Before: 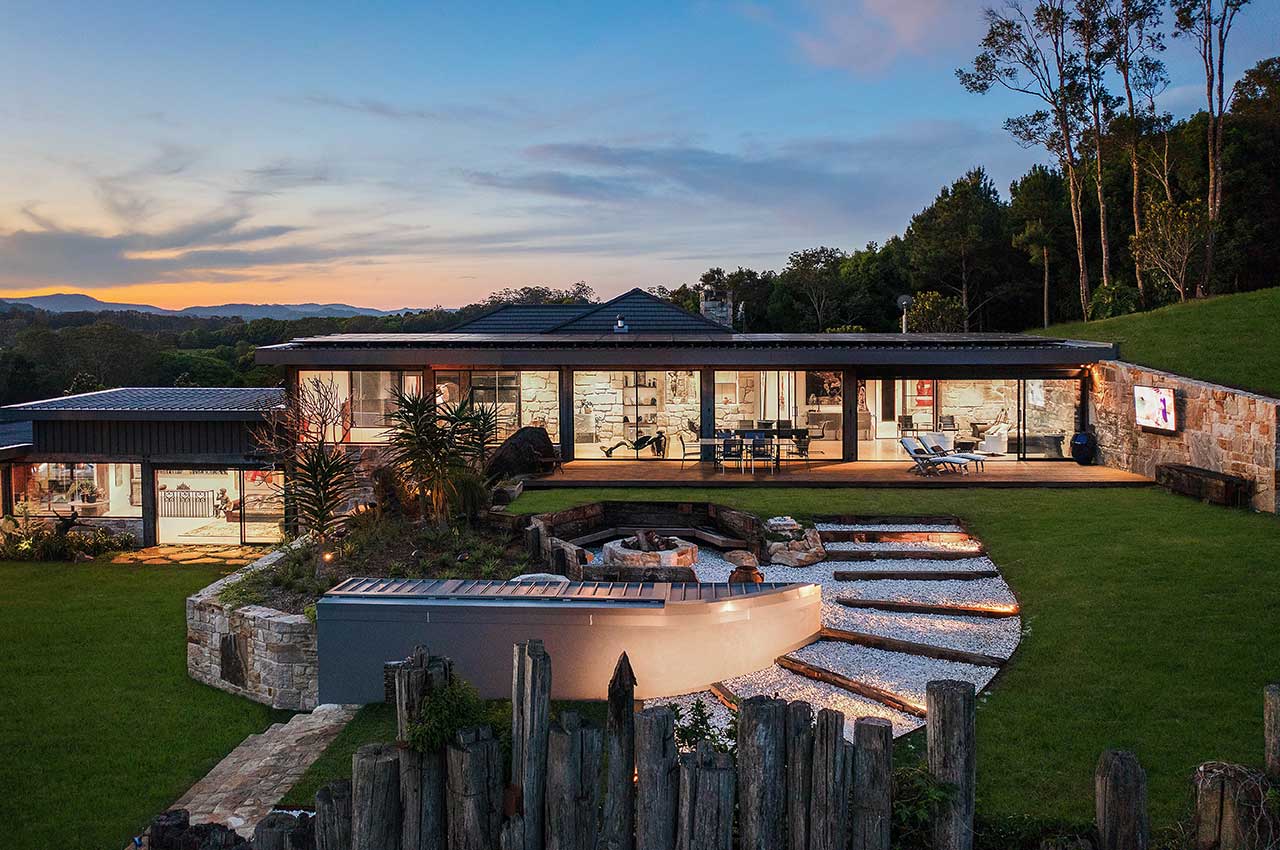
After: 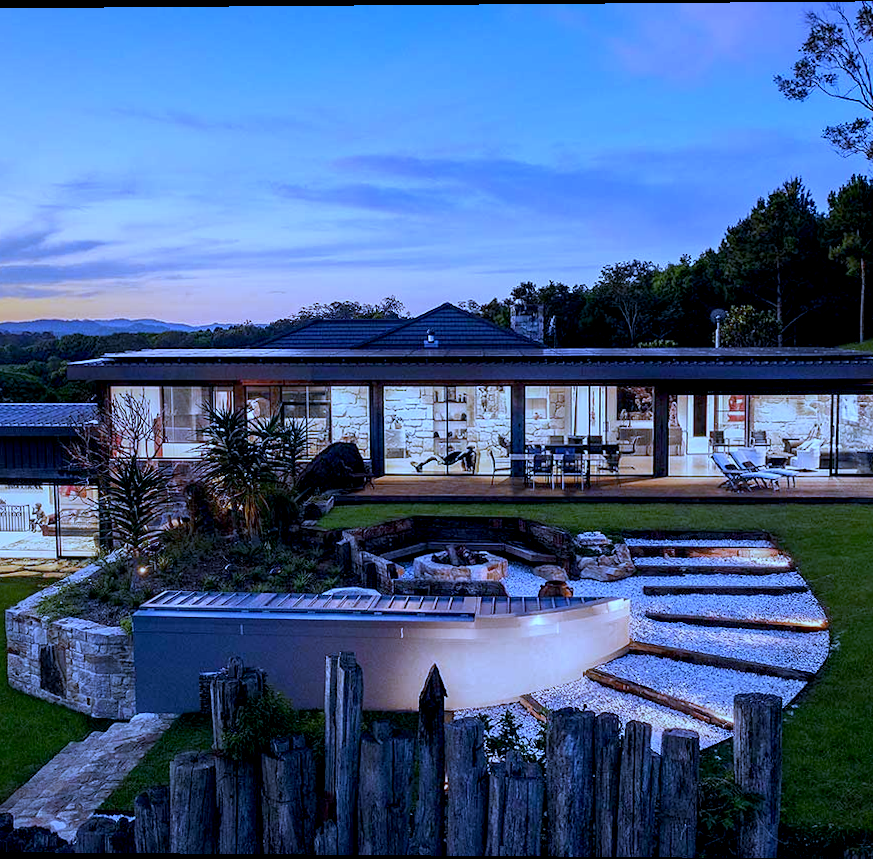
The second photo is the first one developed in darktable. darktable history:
crop and rotate: left 15.055%, right 18.278%
exposure: black level correction 0.009, compensate highlight preservation false
rotate and perspective: lens shift (vertical) 0.048, lens shift (horizontal) -0.024, automatic cropping off
white balance: red 0.766, blue 1.537
